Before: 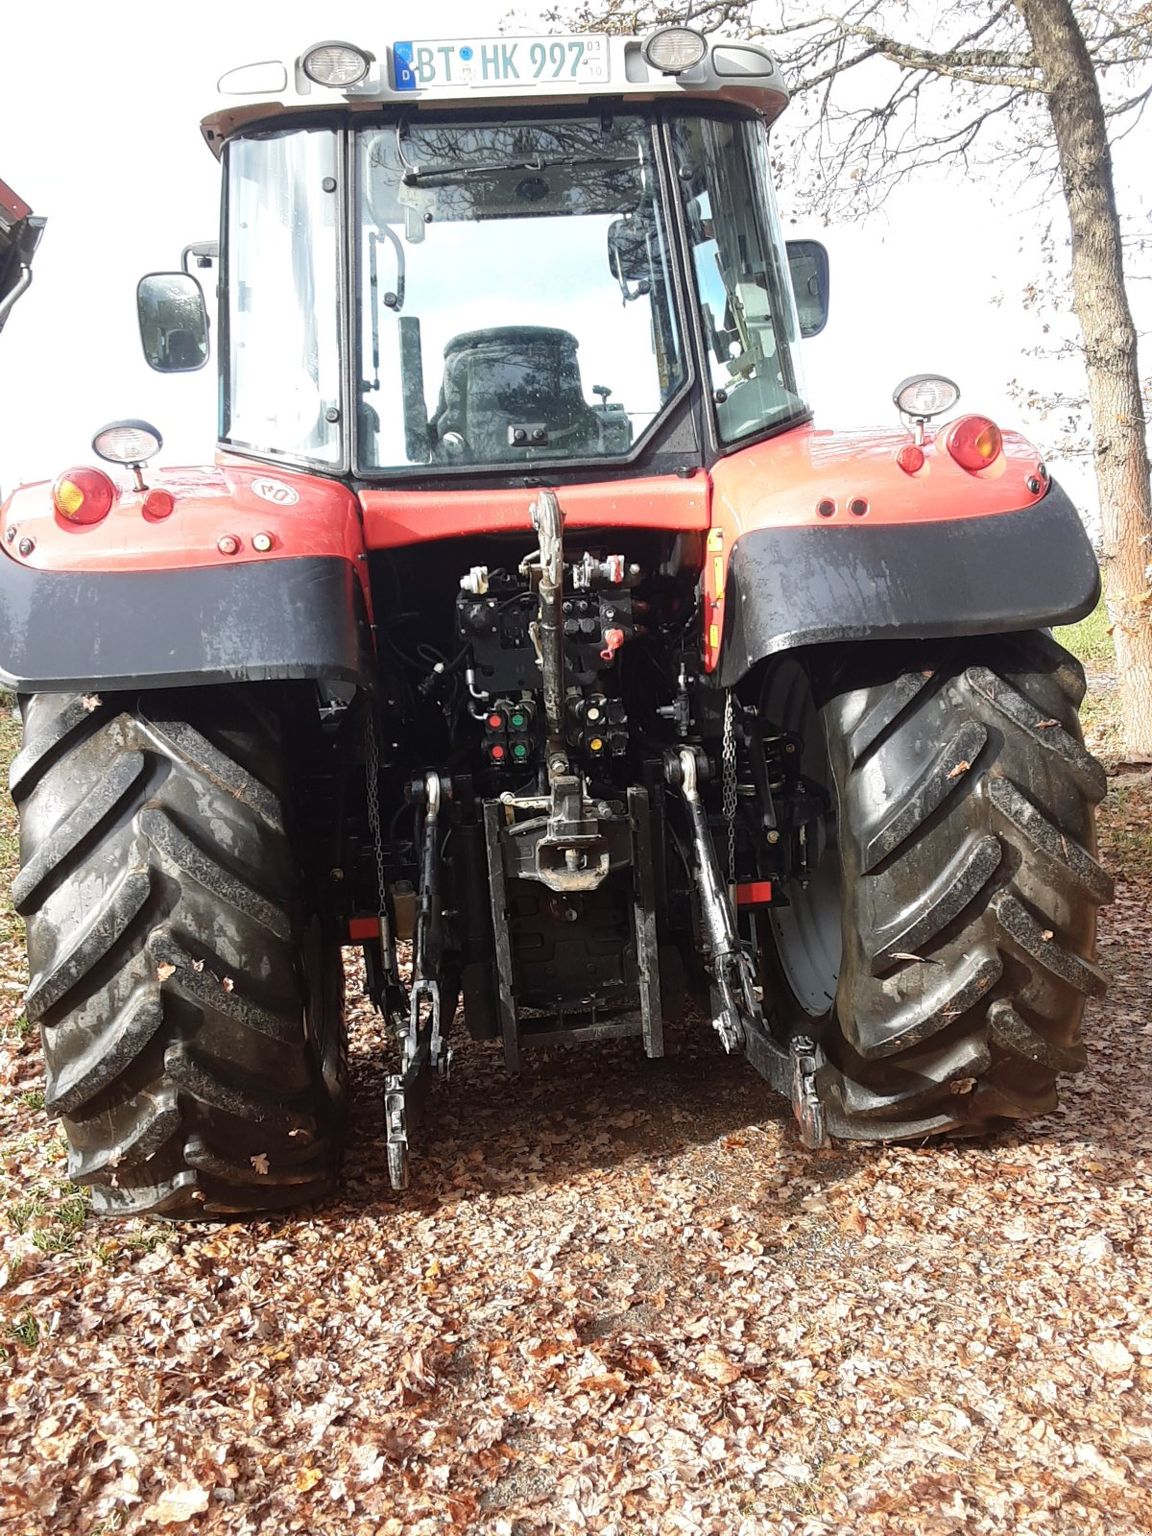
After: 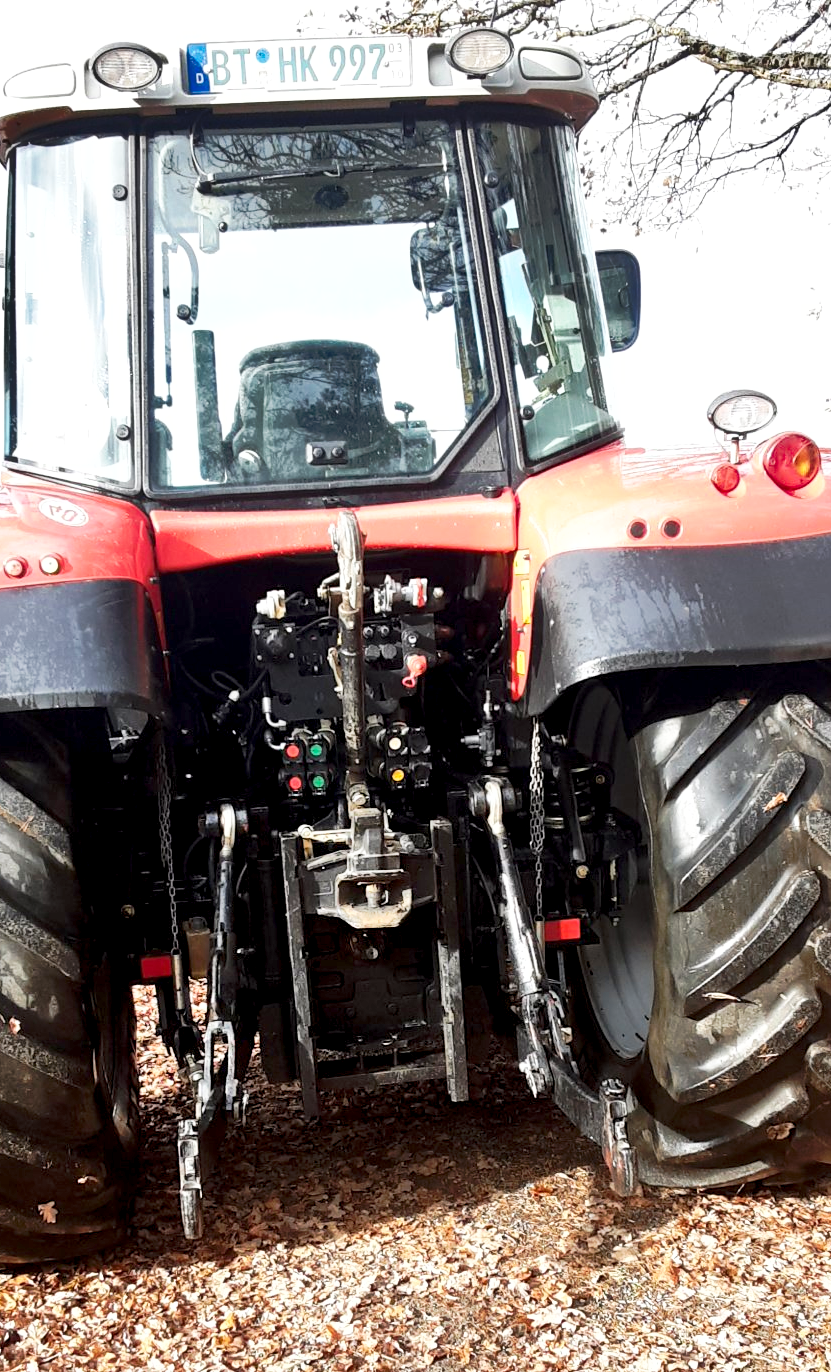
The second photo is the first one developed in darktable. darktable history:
crop: left 18.648%, right 12.062%, bottom 14.206%
exposure: black level correction 0.007, exposure 0.159 EV, compensate highlight preservation false
tone curve: curves: ch0 [(0, 0) (0.003, 0.009) (0.011, 0.019) (0.025, 0.034) (0.044, 0.057) (0.069, 0.082) (0.1, 0.104) (0.136, 0.131) (0.177, 0.165) (0.224, 0.212) (0.277, 0.279) (0.335, 0.342) (0.399, 0.401) (0.468, 0.477) (0.543, 0.572) (0.623, 0.675) (0.709, 0.772) (0.801, 0.85) (0.898, 0.942) (1, 1)], preserve colors none
shadows and highlights: soften with gaussian
